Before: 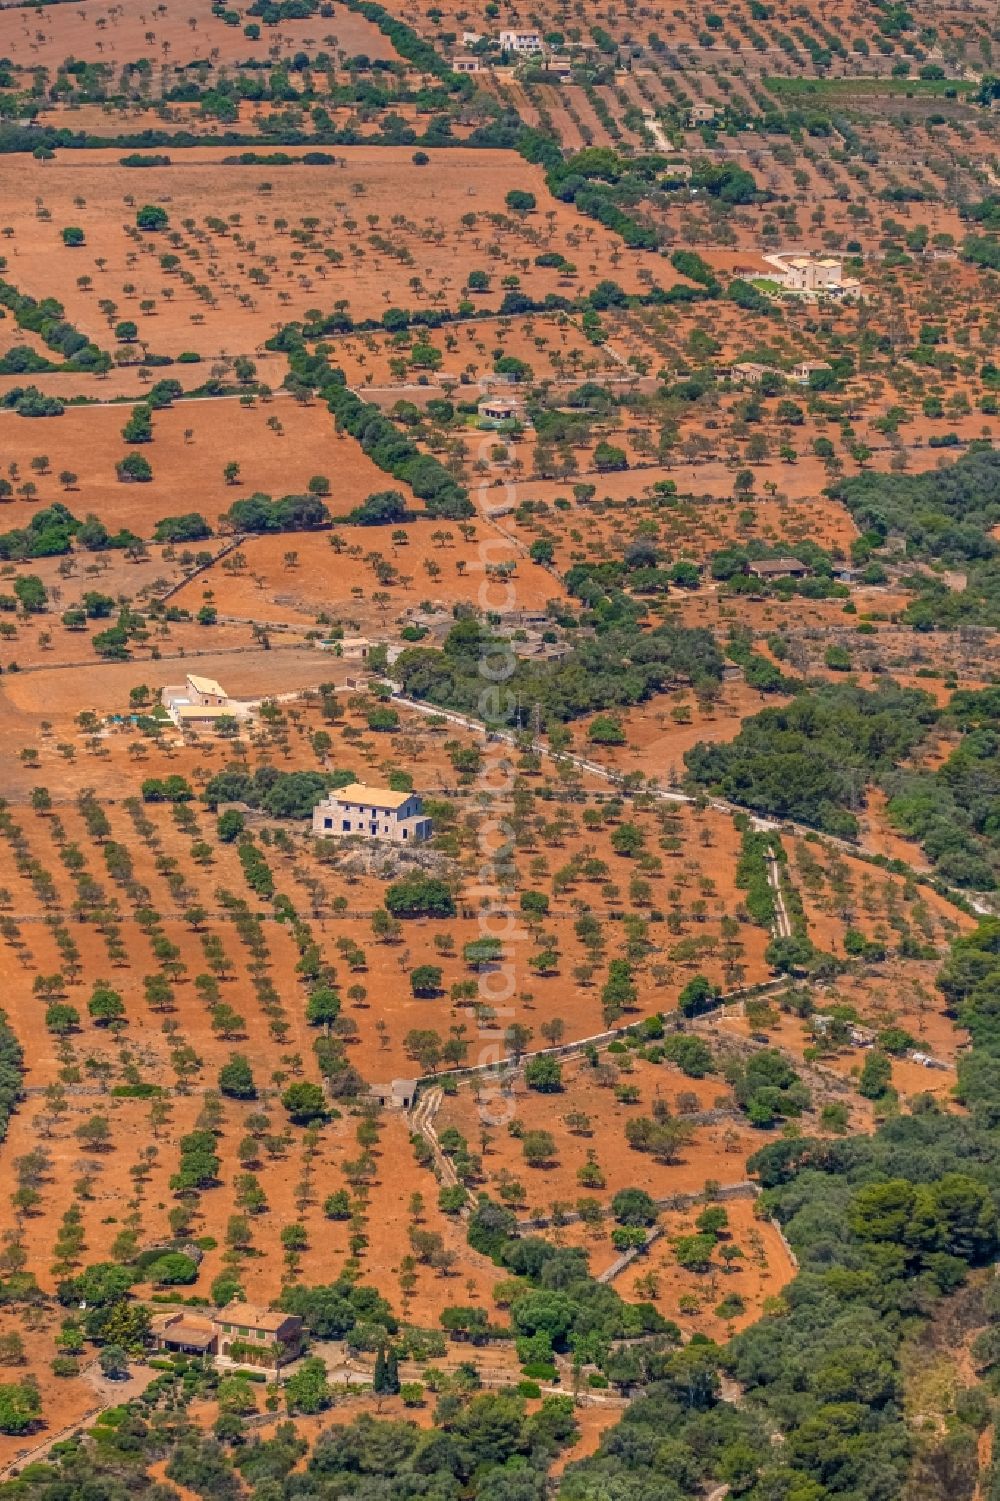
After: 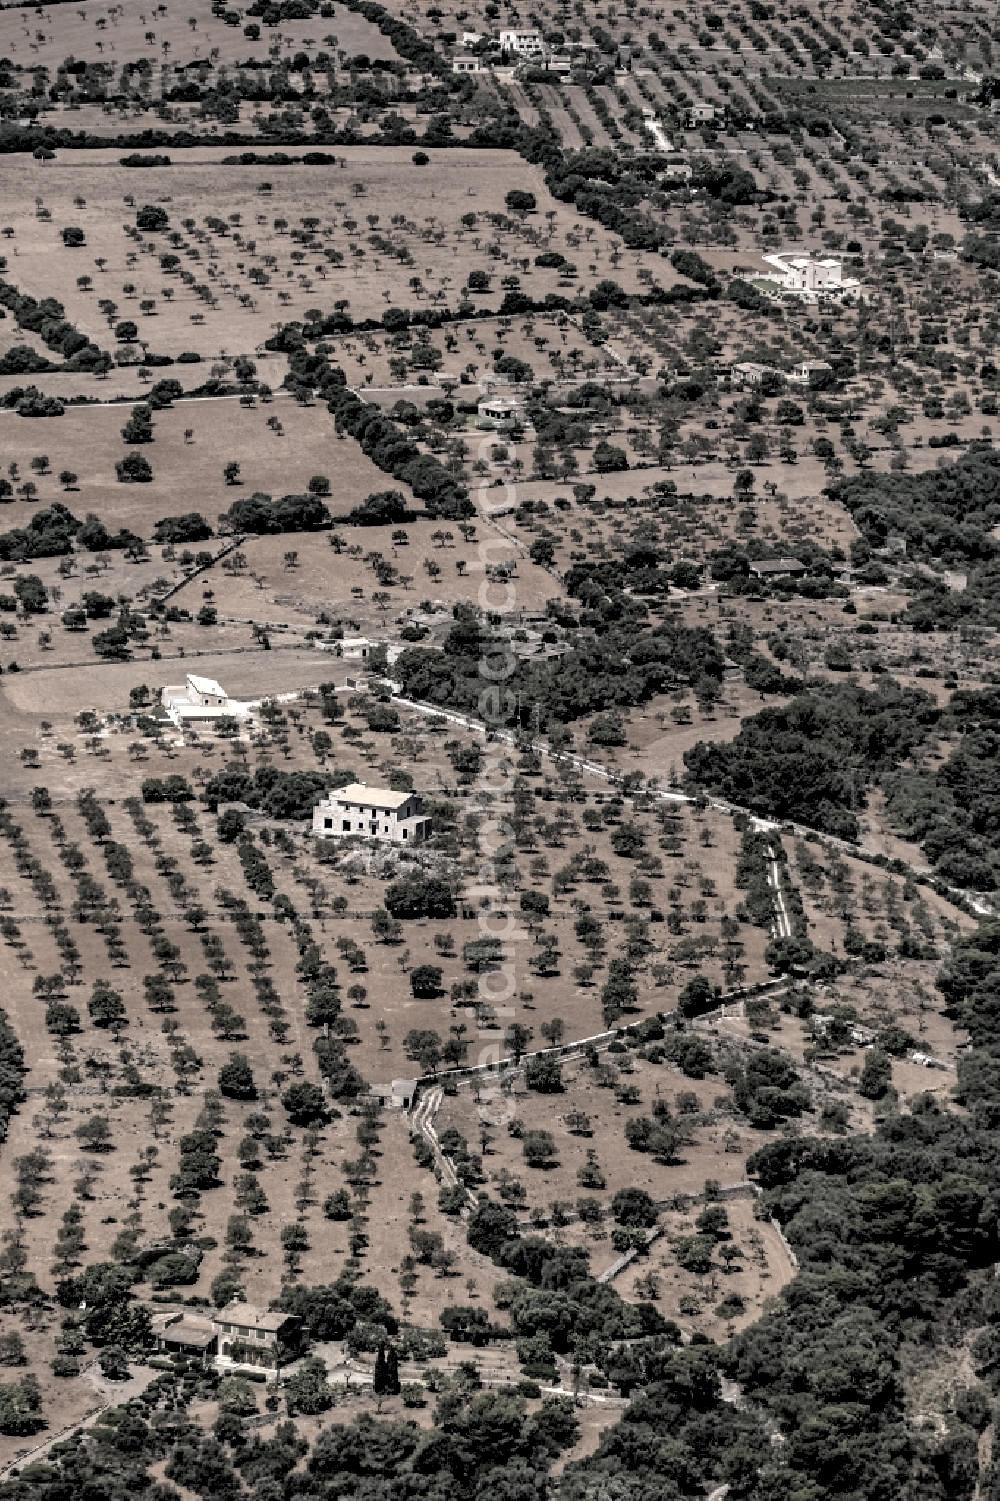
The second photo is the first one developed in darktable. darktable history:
levels: levels [0.182, 0.542, 0.902]
rgb levels: levels [[0.029, 0.461, 0.922], [0, 0.5, 1], [0, 0.5, 1]]
color correction: saturation 0.2
